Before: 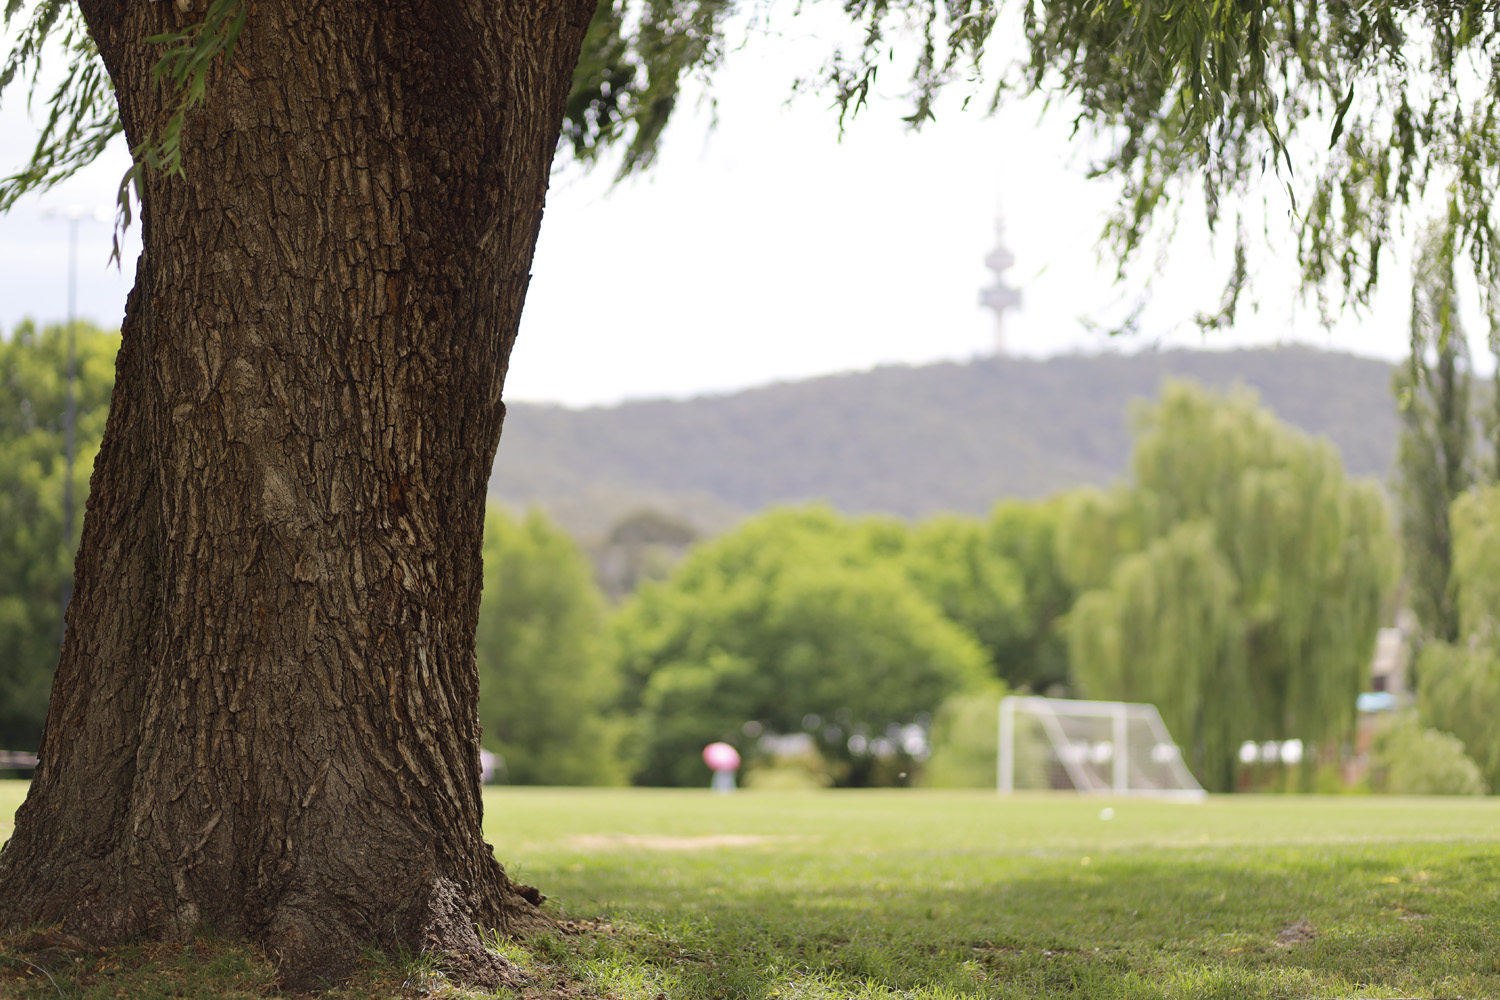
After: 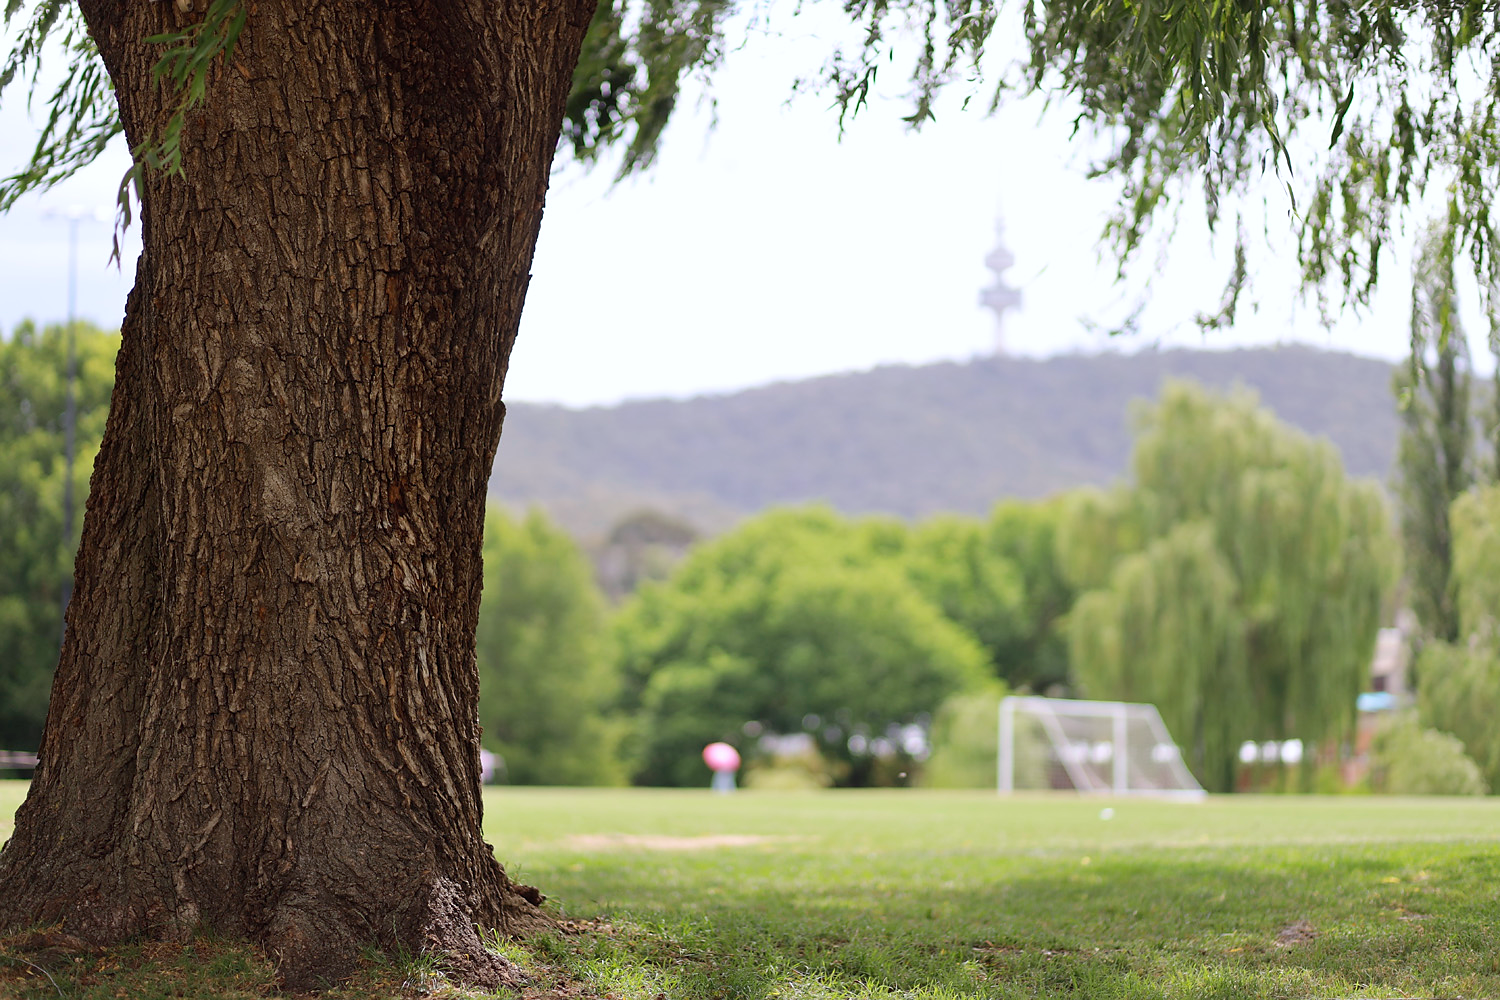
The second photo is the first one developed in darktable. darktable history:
sharpen: radius 1, threshold 1
color calibration: illuminant as shot in camera, x 0.358, y 0.373, temperature 4628.91 K
